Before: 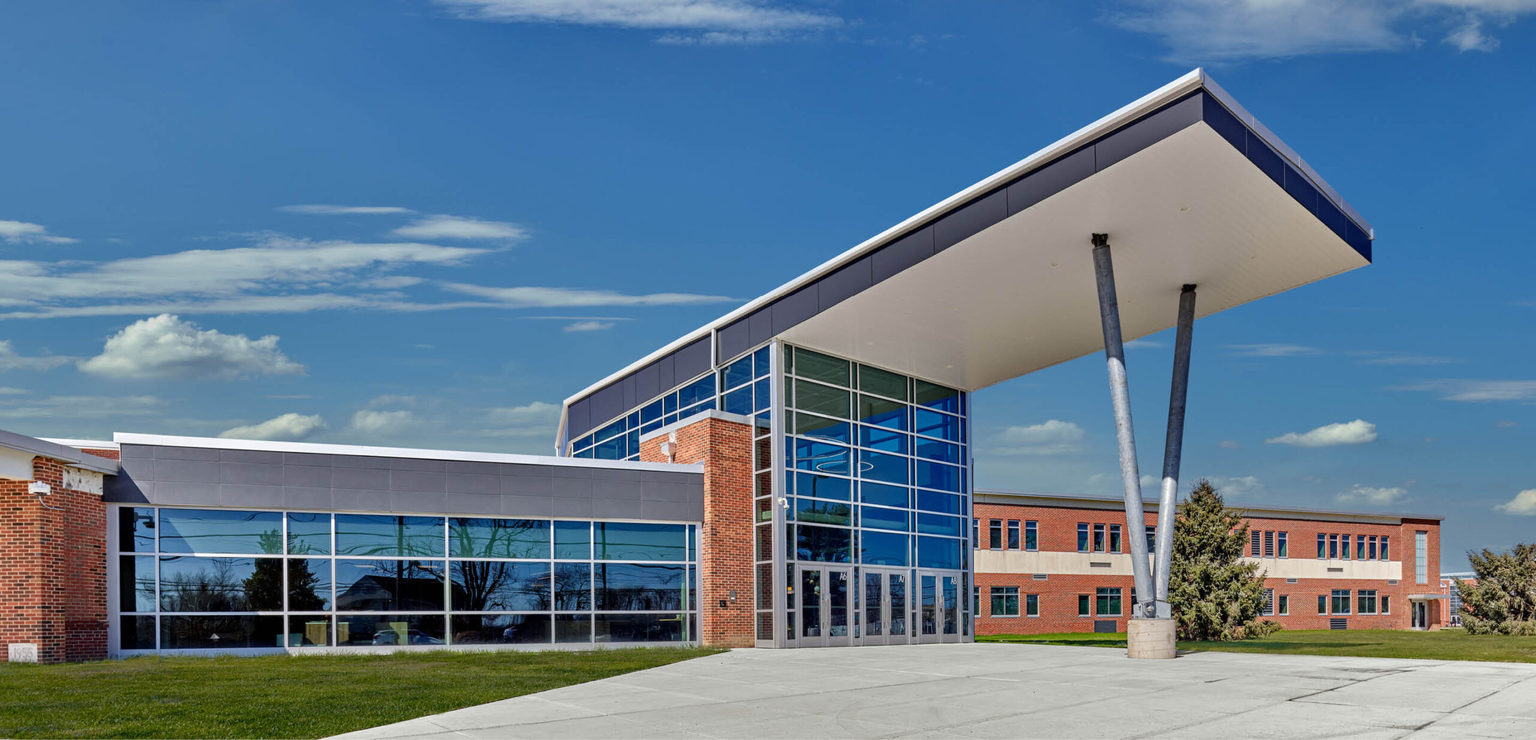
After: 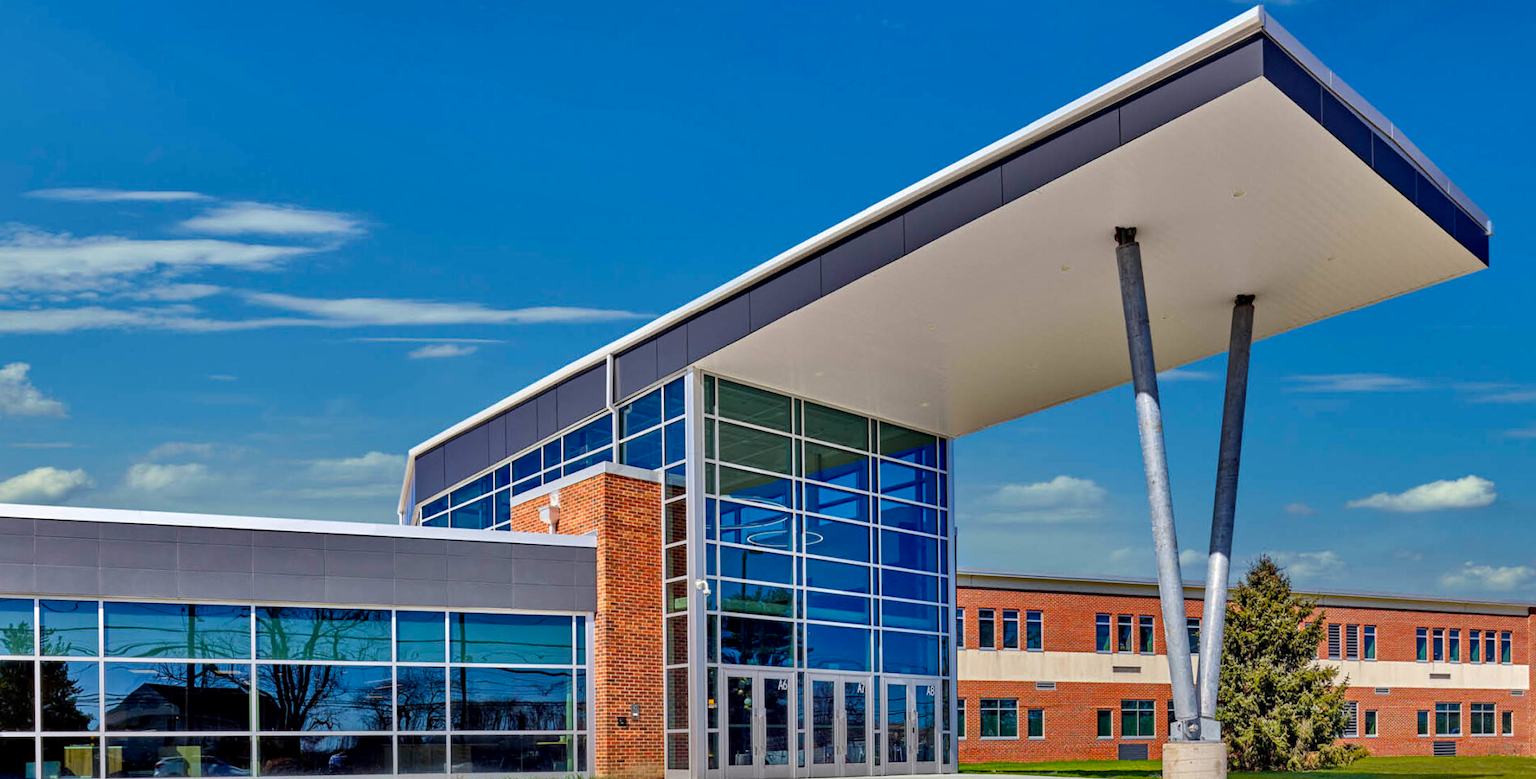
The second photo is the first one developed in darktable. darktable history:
crop: left 16.768%, top 8.653%, right 8.362%, bottom 12.485%
shadows and highlights: highlights 70.7, soften with gaussian
color balance rgb: perceptual saturation grading › global saturation 30%, global vibrance 20%
local contrast: mode bilateral grid, contrast 20, coarseness 50, detail 120%, midtone range 0.2
